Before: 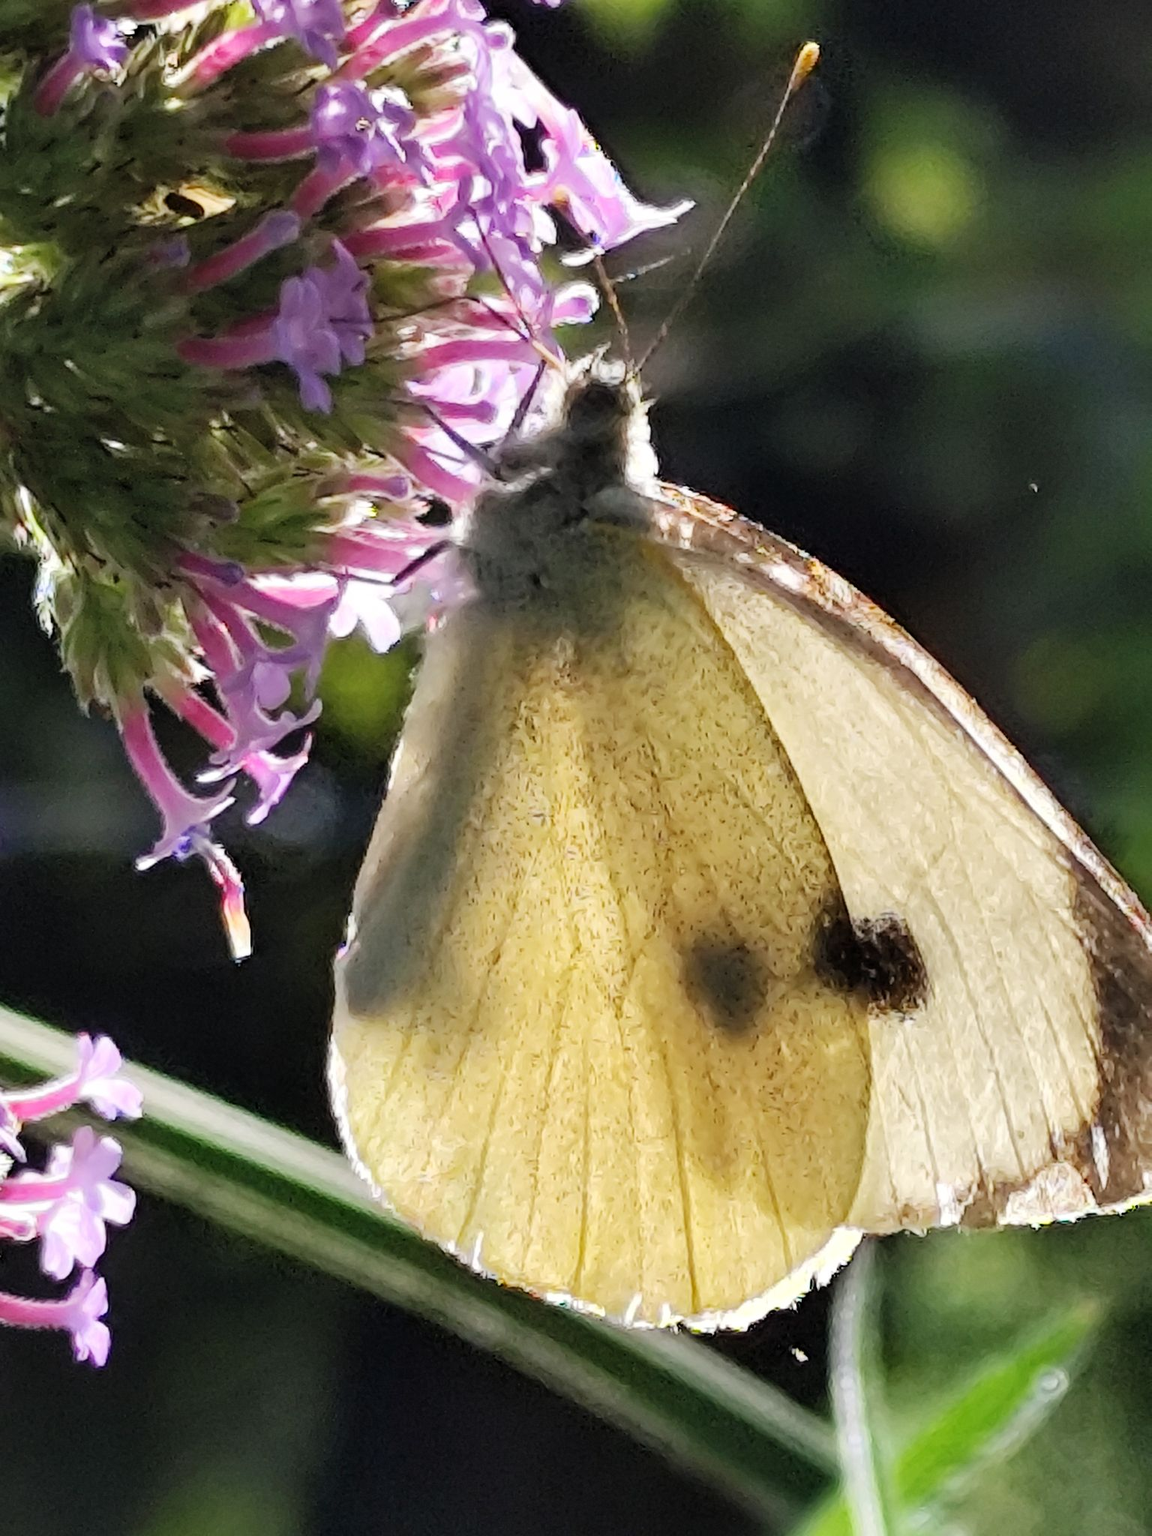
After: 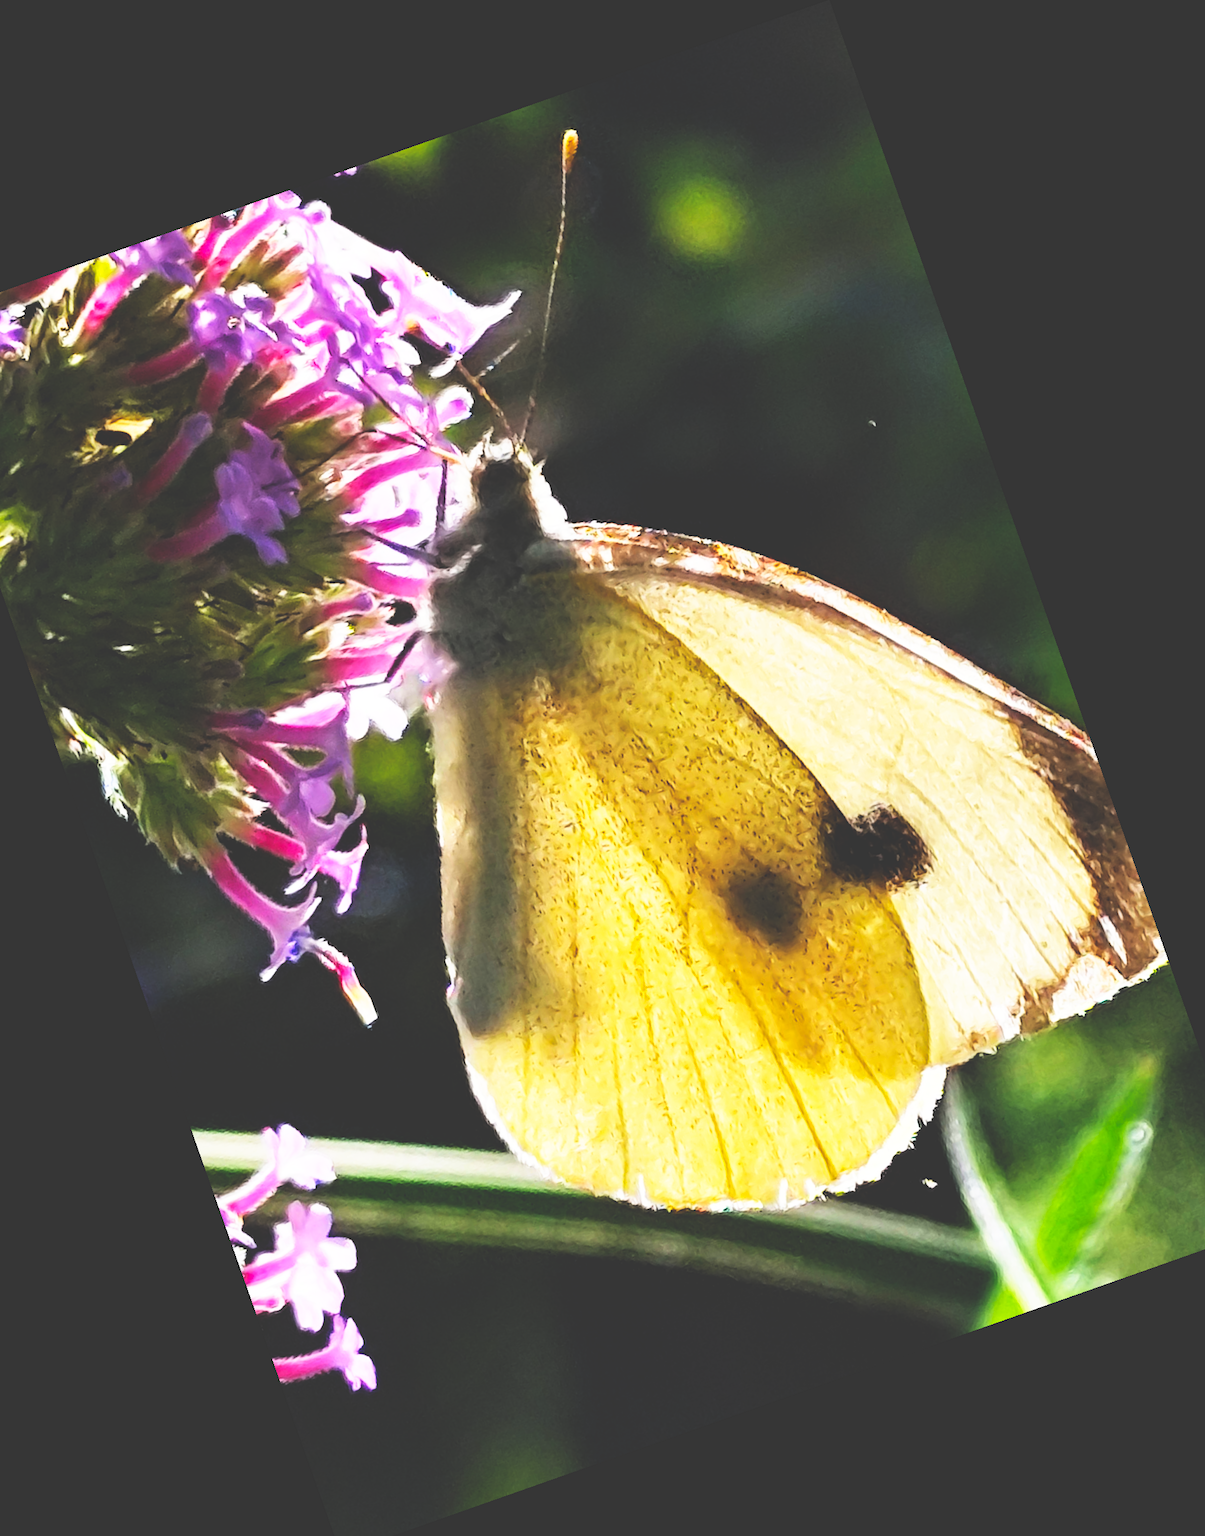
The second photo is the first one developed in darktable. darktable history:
crop and rotate: angle 19.43°, left 6.812%, right 4.125%, bottom 1.087%
color balance rgb: perceptual saturation grading › global saturation 20%, global vibrance 20%
base curve: curves: ch0 [(0, 0.036) (0.007, 0.037) (0.604, 0.887) (1, 1)], preserve colors none
